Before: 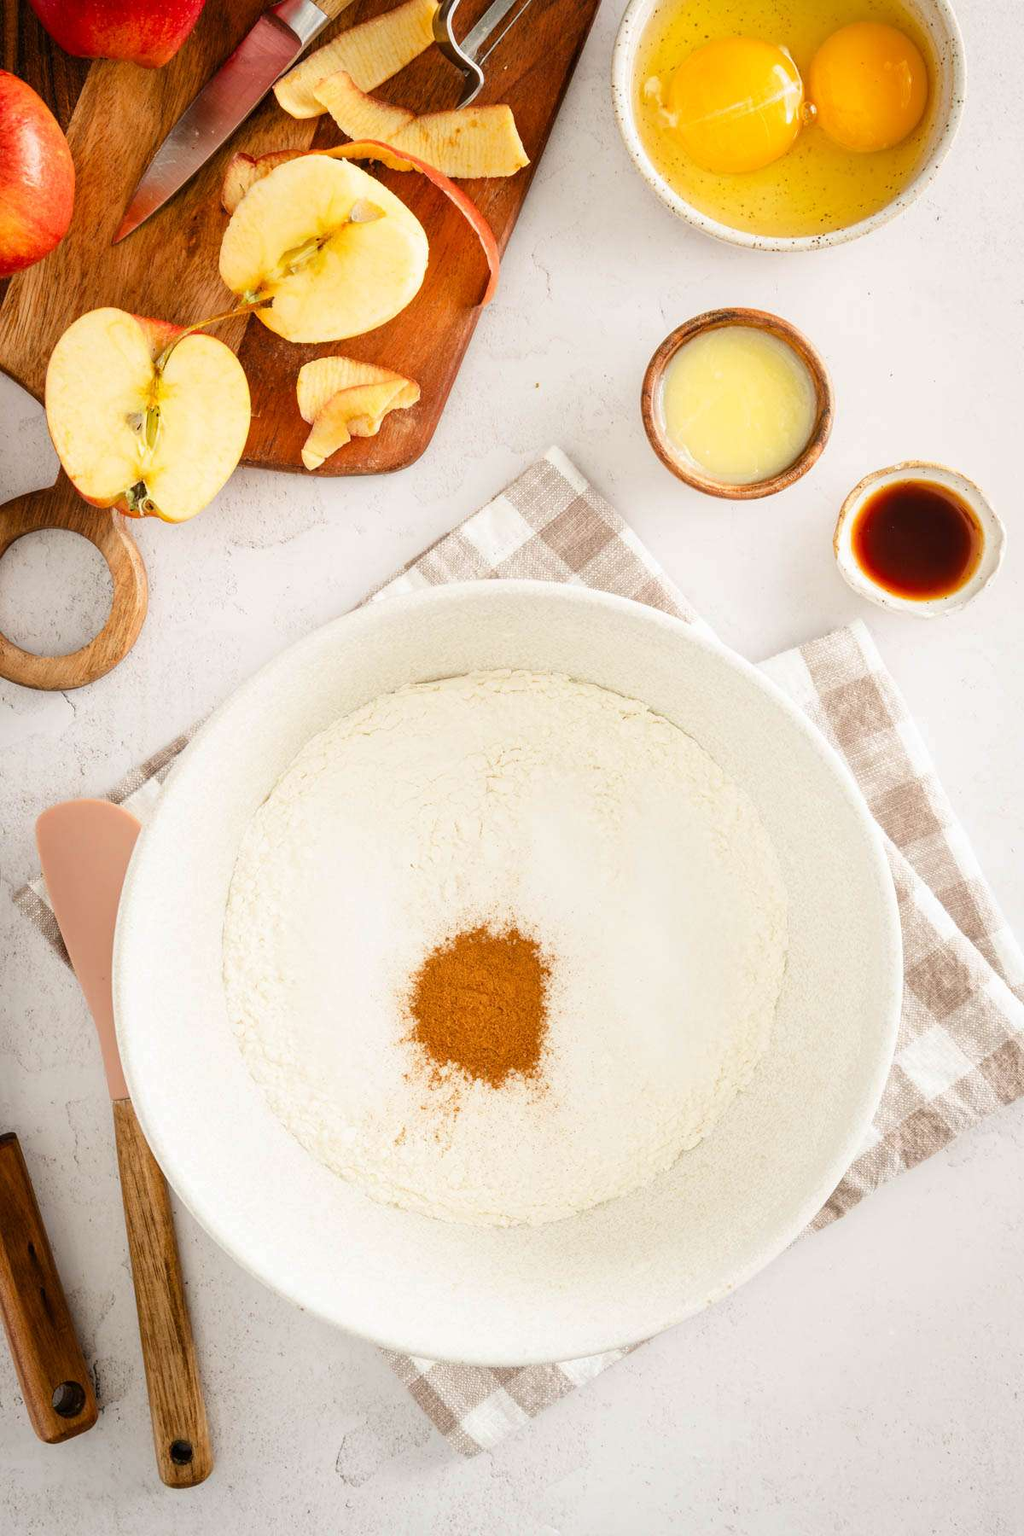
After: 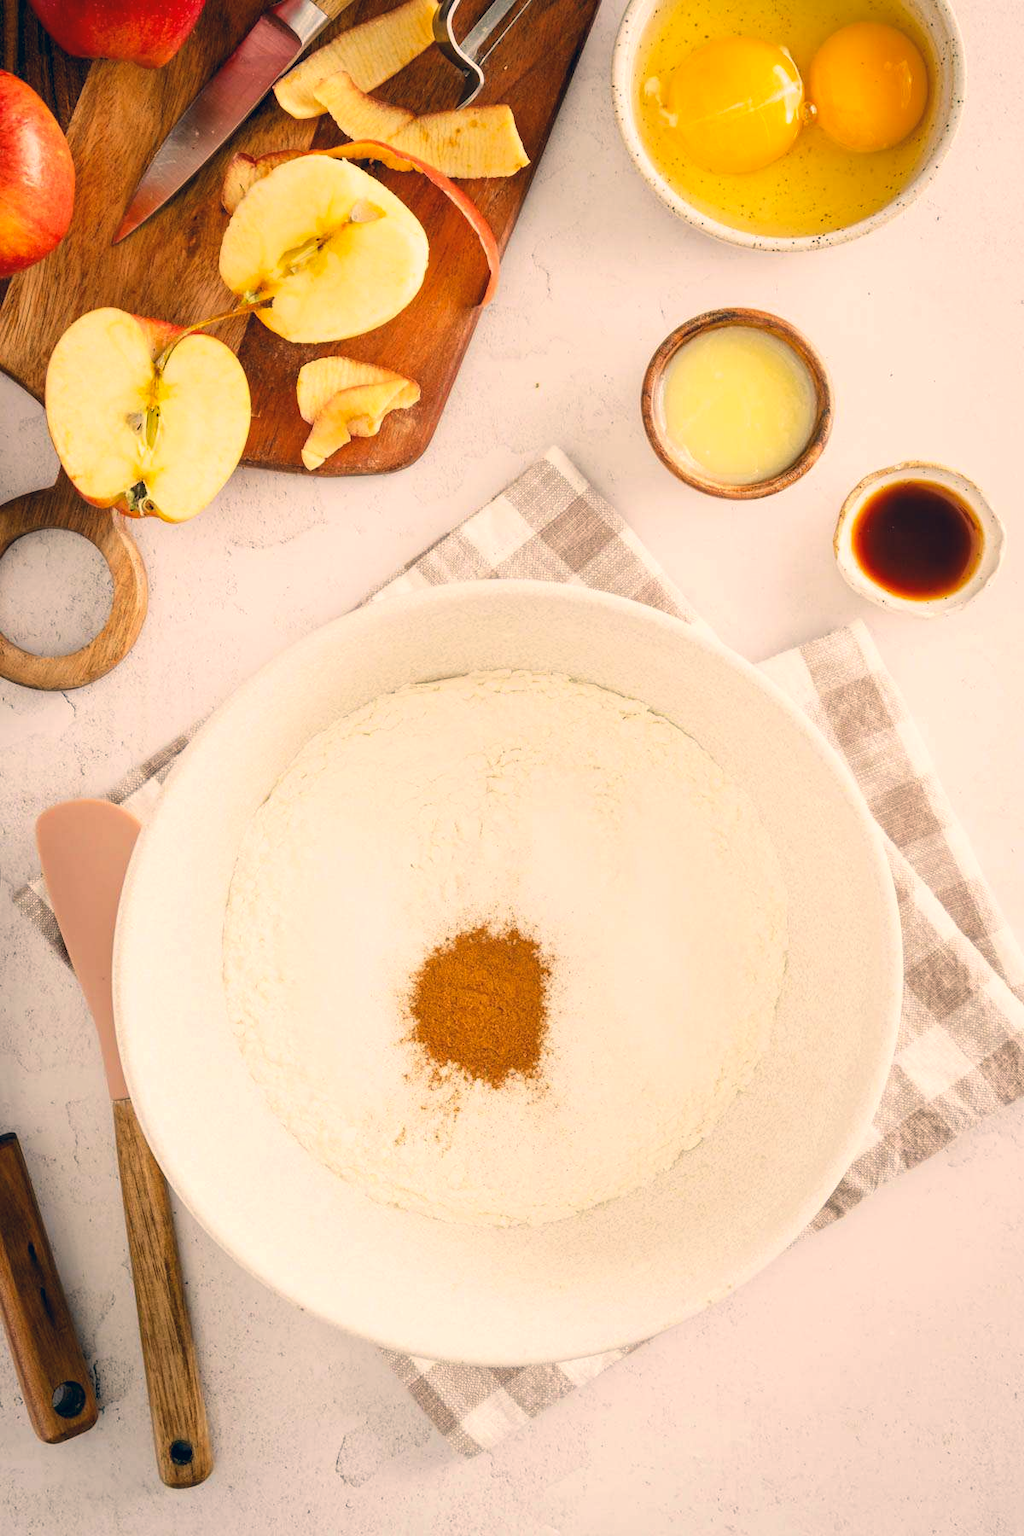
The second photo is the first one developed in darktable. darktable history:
color correction: highlights a* 10.35, highlights b* 14.21, shadows a* -9.98, shadows b* -14.93
tone equalizer: on, module defaults
